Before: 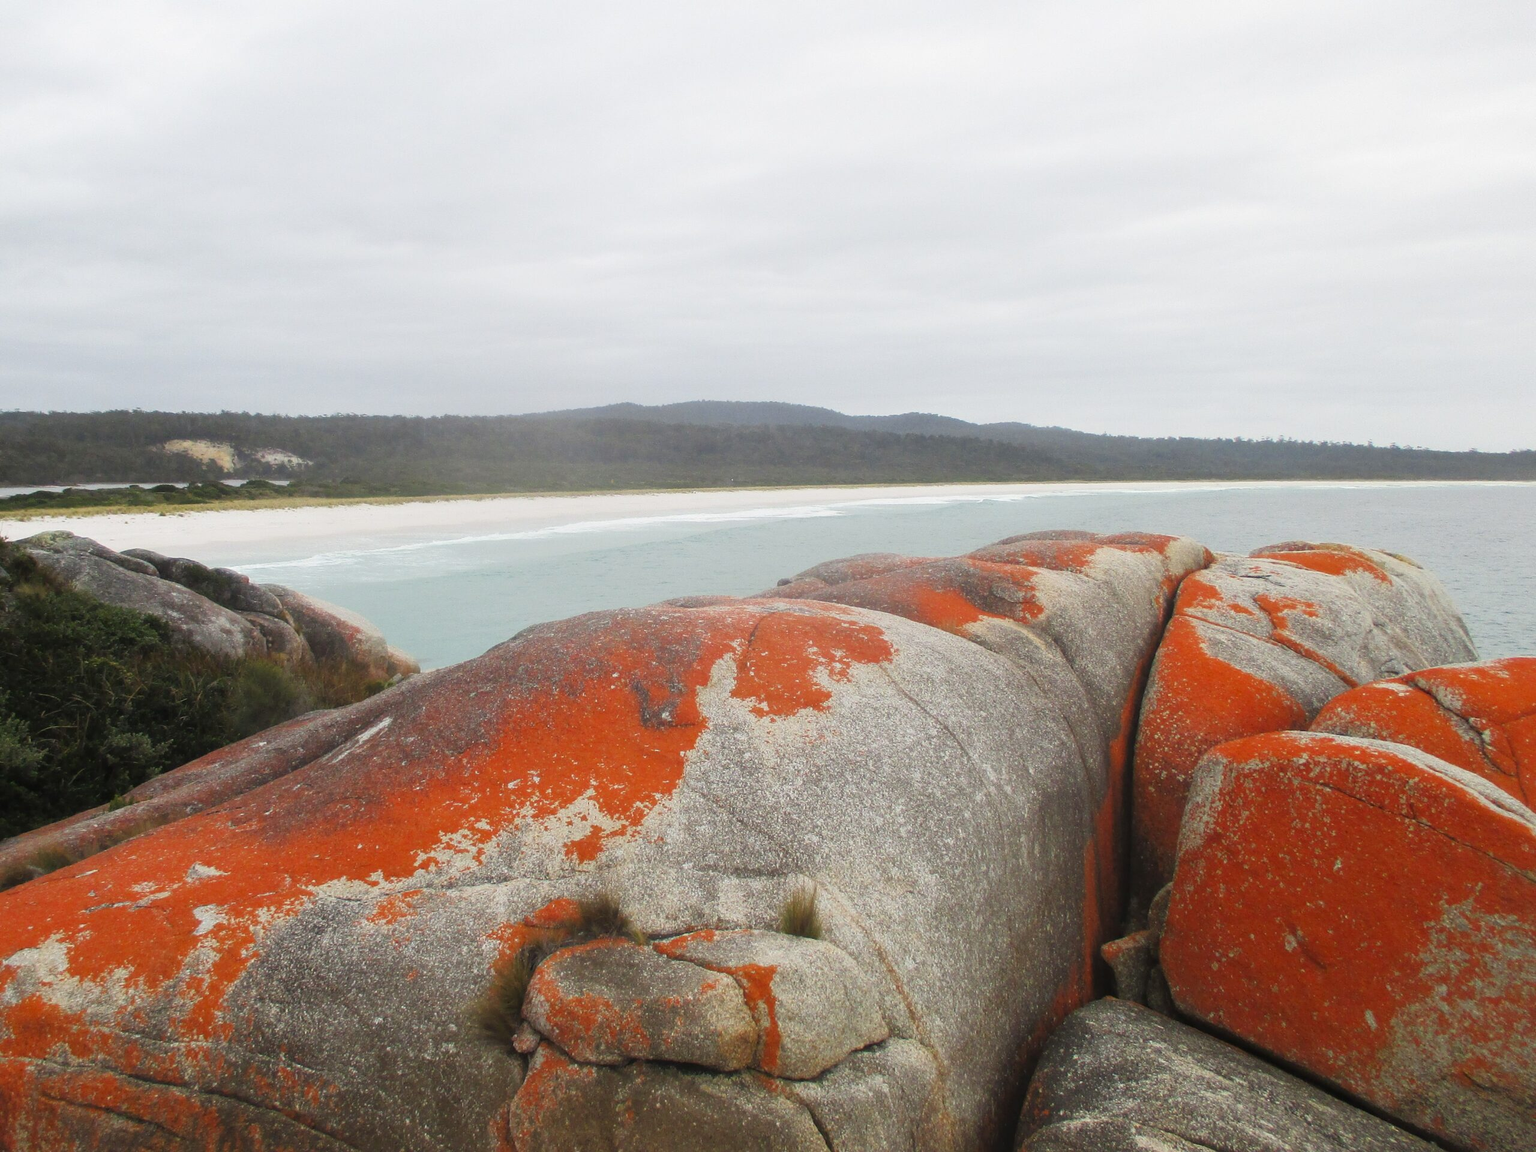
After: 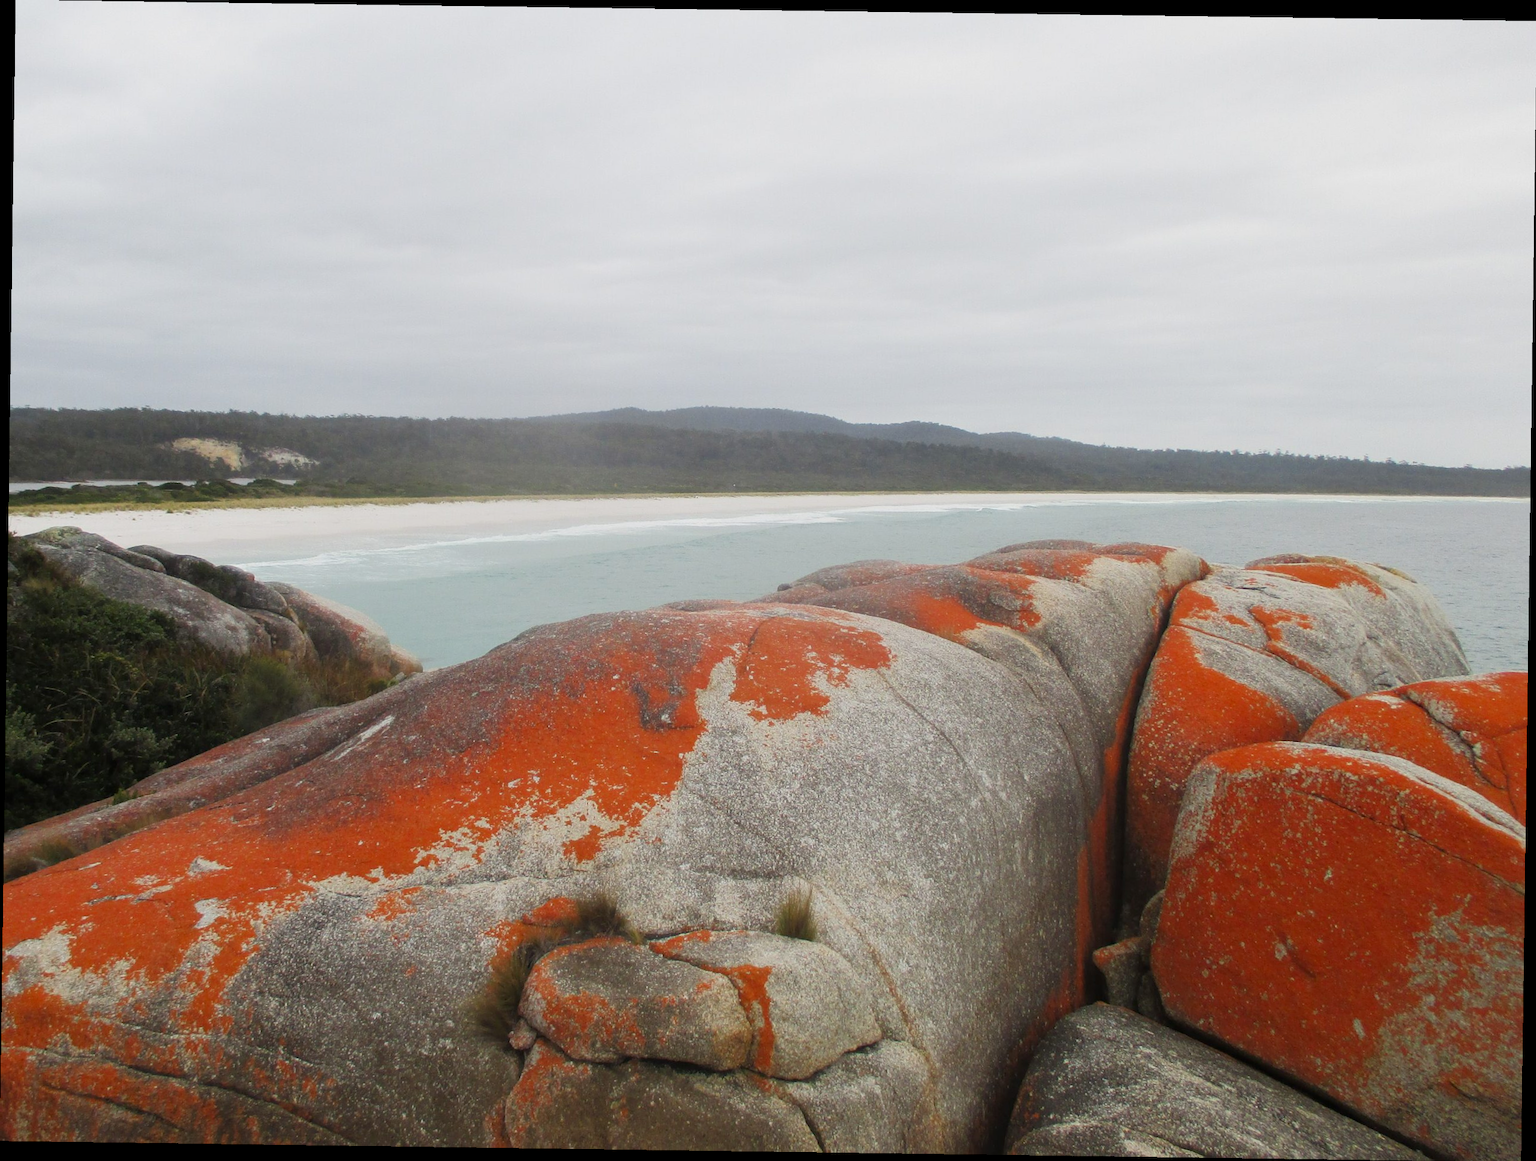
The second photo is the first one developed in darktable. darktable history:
exposure: black level correction 0.001, exposure -0.2 EV, compensate highlight preservation false
rotate and perspective: rotation 0.8°, automatic cropping off
